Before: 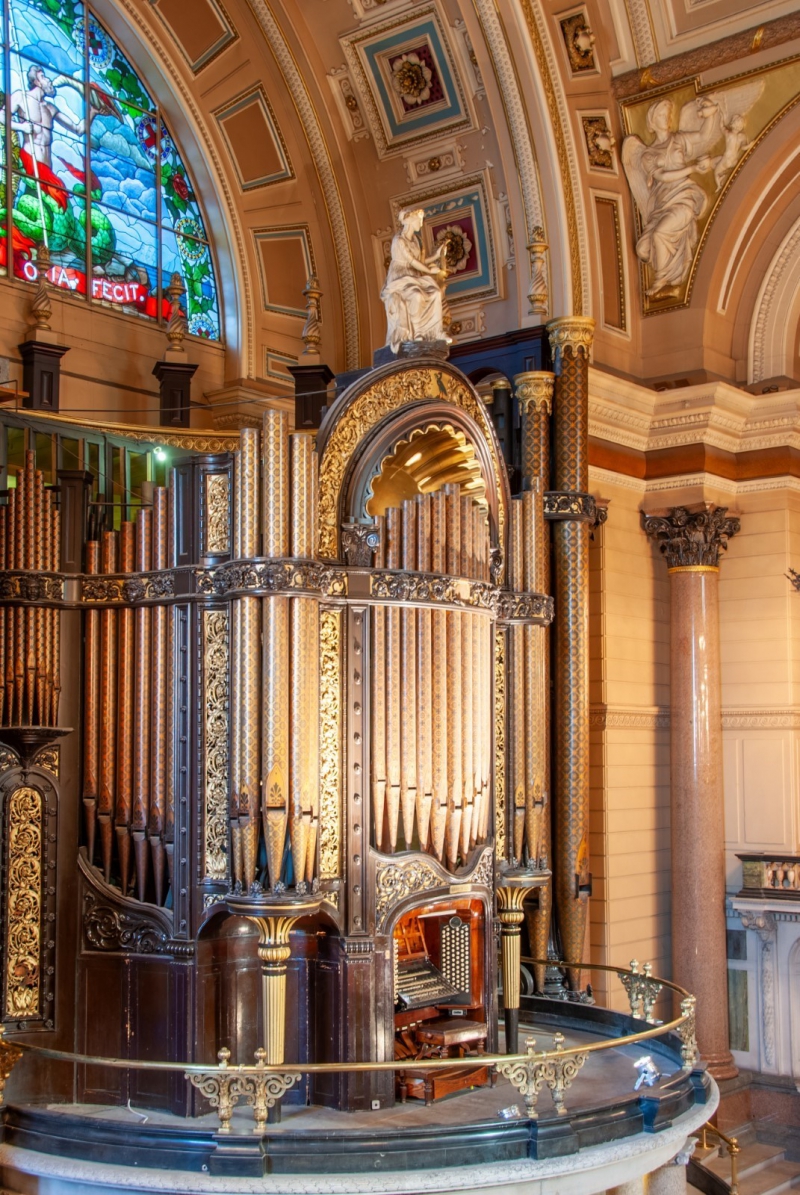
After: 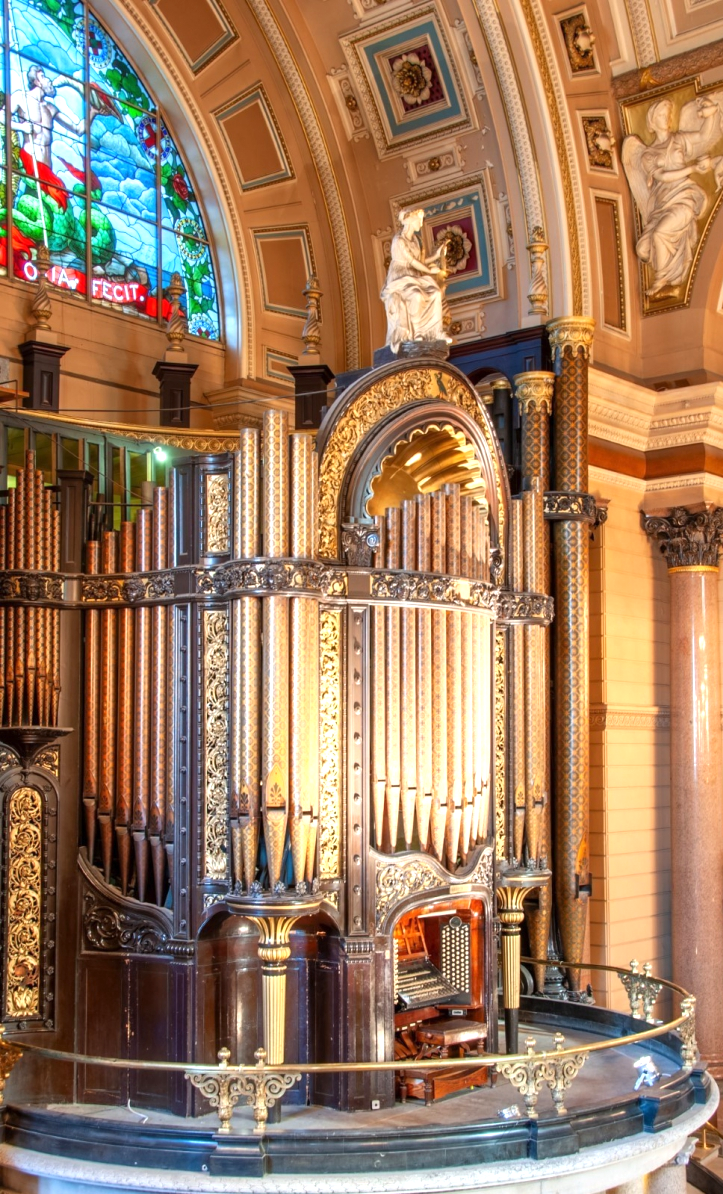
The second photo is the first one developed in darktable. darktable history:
crop: right 9.509%, bottom 0.031%
exposure: exposure 0.6 EV, compensate highlight preservation false
